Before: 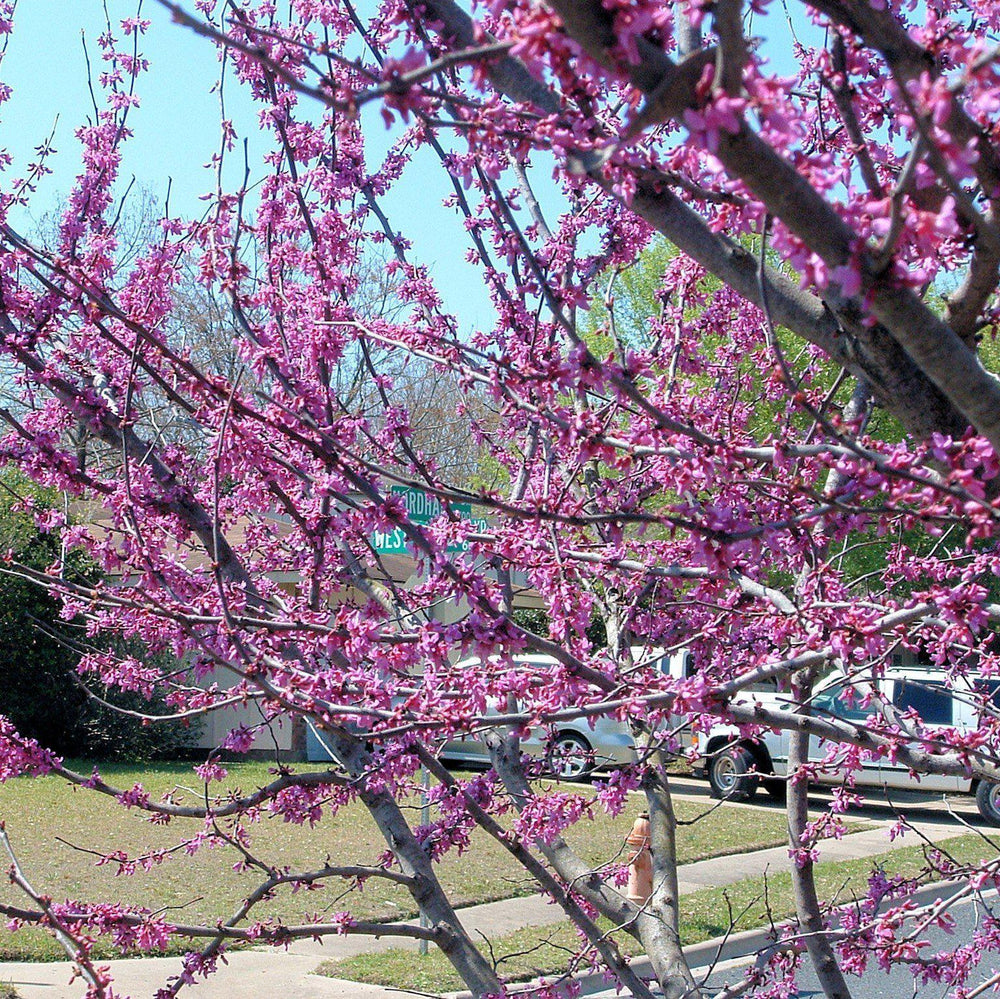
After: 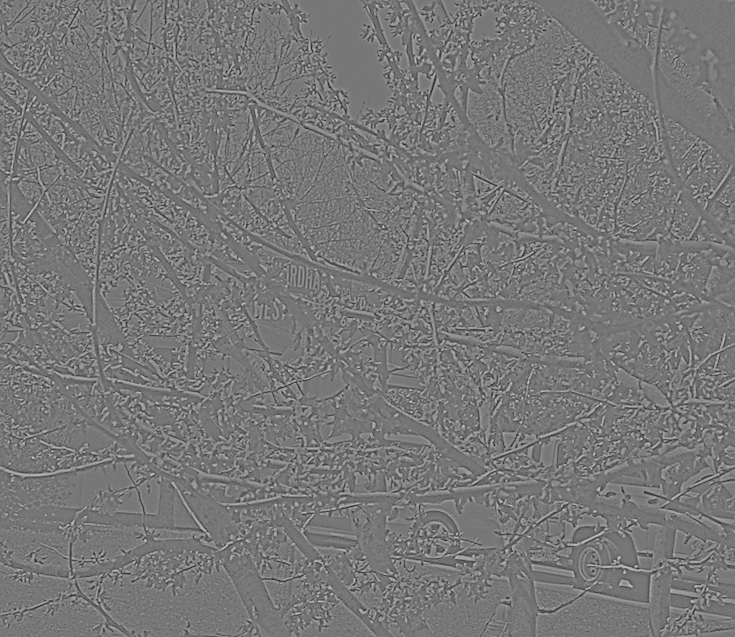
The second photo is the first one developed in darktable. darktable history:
crop and rotate: angle -3.37°, left 9.79%, top 20.73%, right 12.42%, bottom 11.82%
sharpen: on, module defaults
highpass: sharpness 5.84%, contrast boost 8.44%
color balance: contrast 8.5%, output saturation 105%
base curve: exposure shift 0, preserve colors none
